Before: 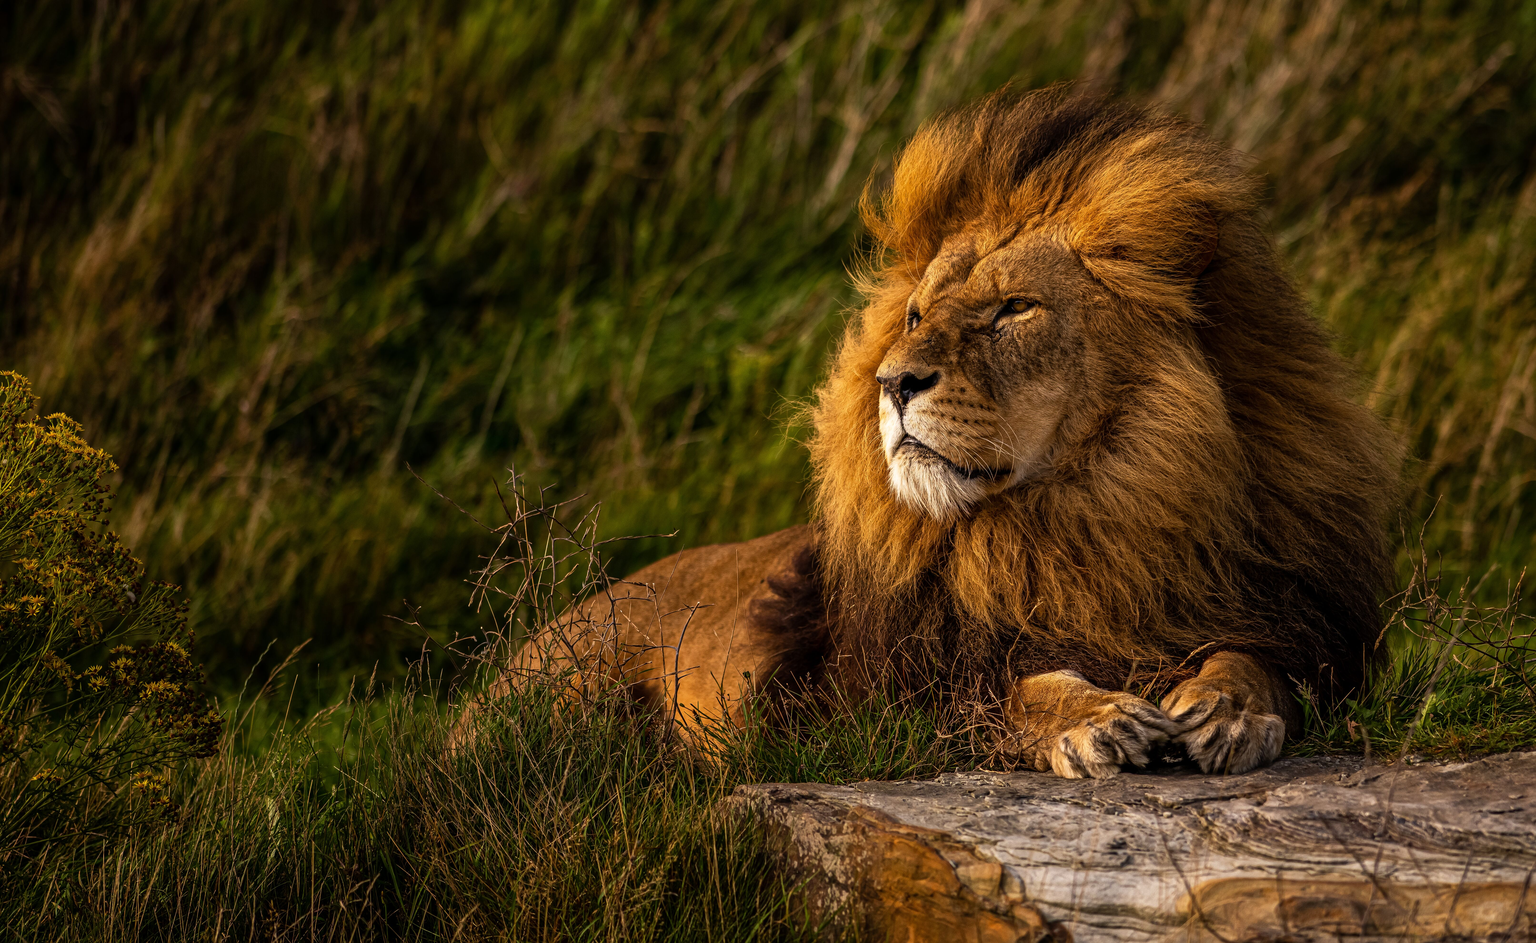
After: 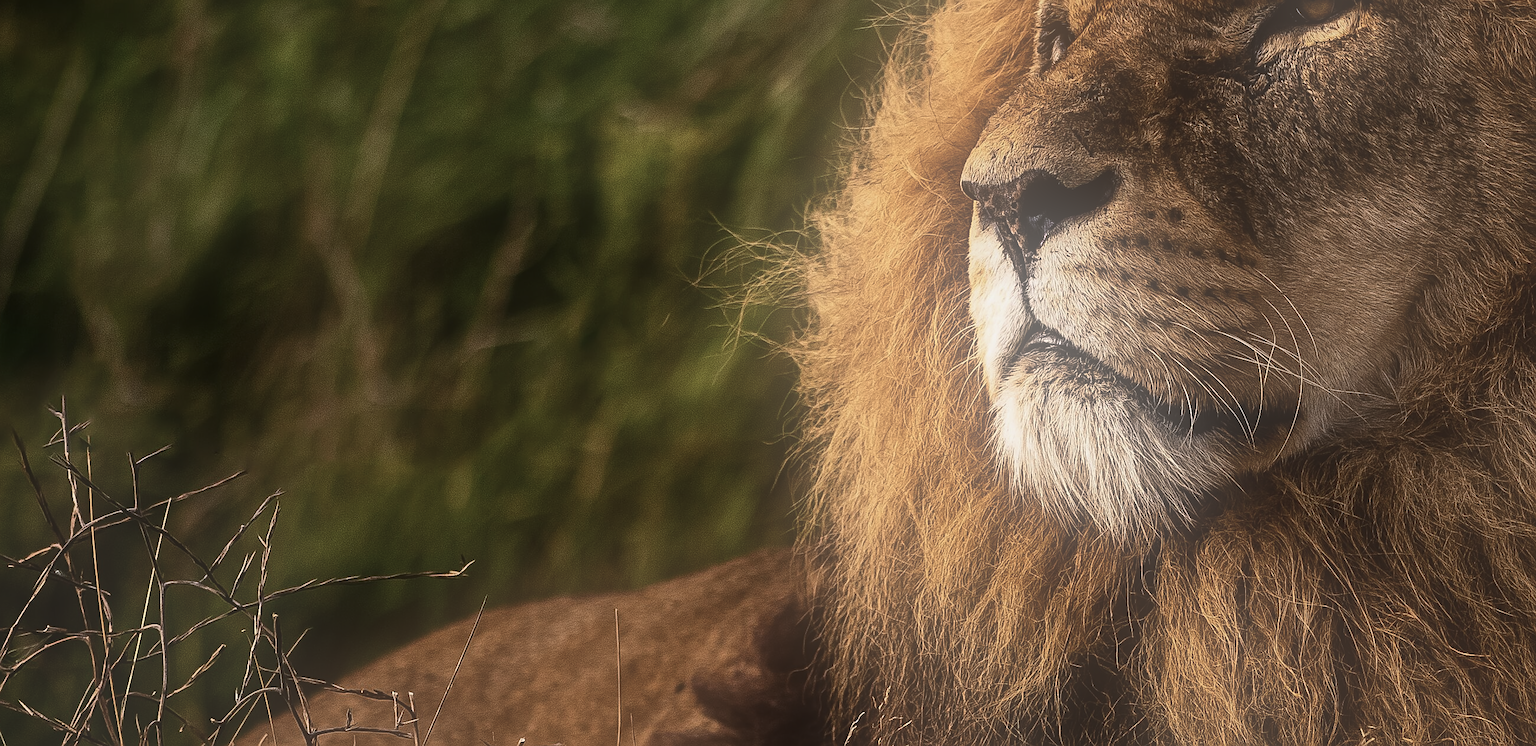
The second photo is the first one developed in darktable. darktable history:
sharpen: on, module defaults
soften: size 60.24%, saturation 65.46%, brightness 0.506 EV, mix 25.7%
crop: left 31.751%, top 32.172%, right 27.8%, bottom 35.83%
contrast brightness saturation: contrast 0.1, saturation -0.3
